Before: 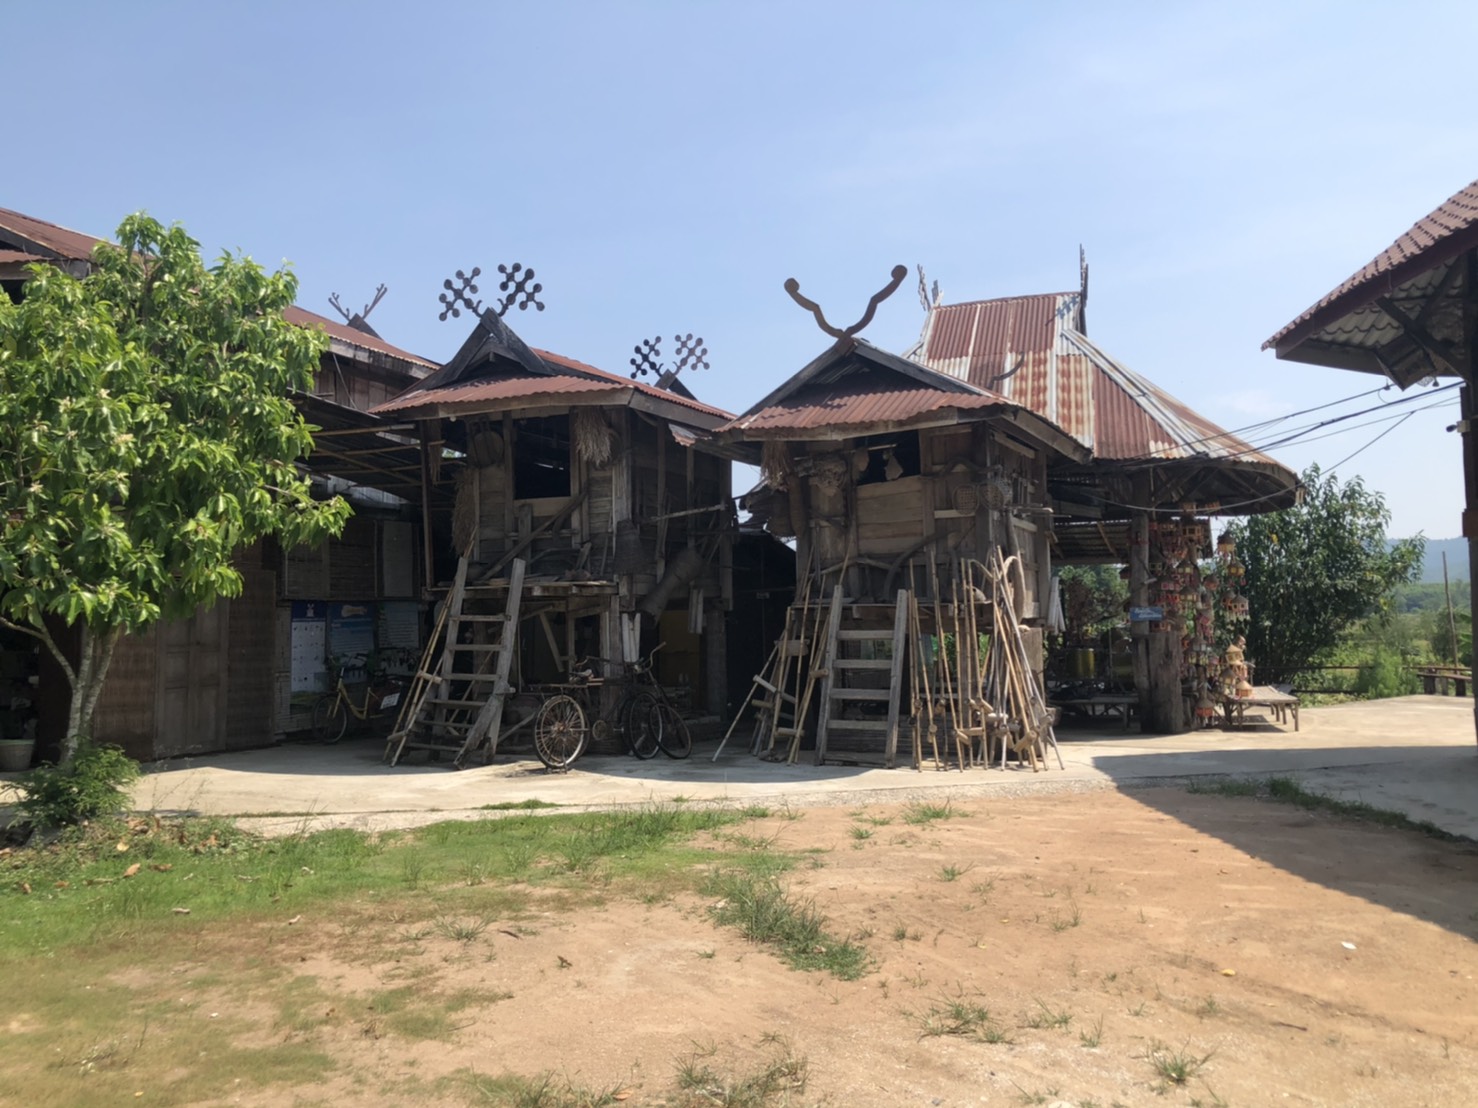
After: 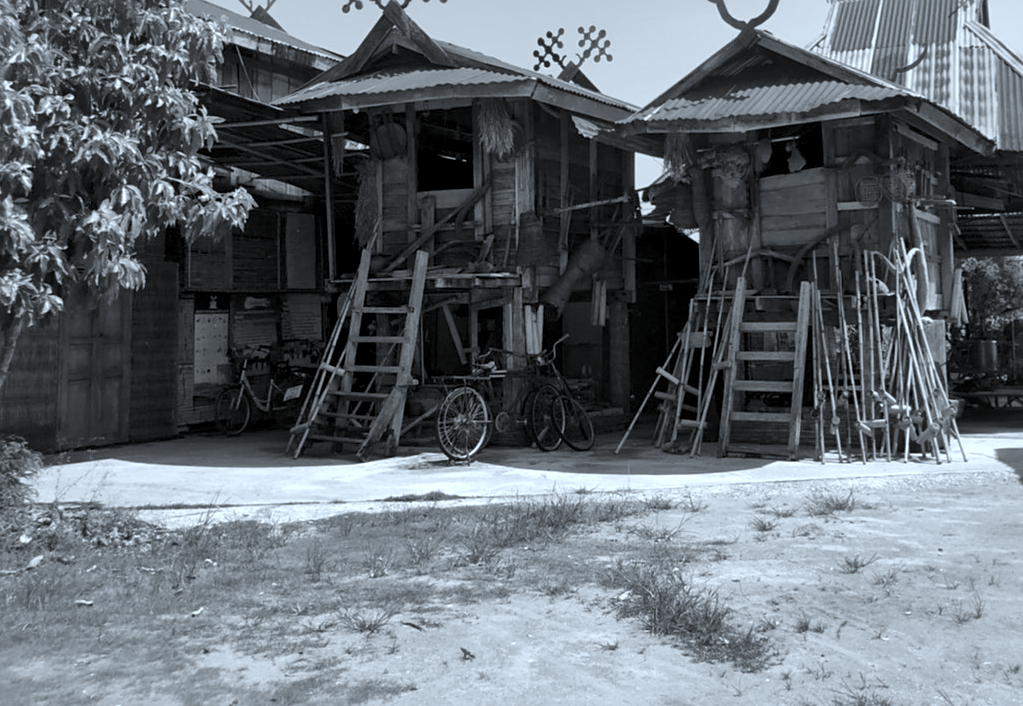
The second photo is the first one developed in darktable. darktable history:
sharpen: amount 0.208
local contrast: mode bilateral grid, contrast 25, coarseness 46, detail 150%, midtone range 0.2
contrast brightness saturation: saturation -0.998
color correction: highlights a* -3.9, highlights b* -10.79
crop: left 6.618%, top 27.881%, right 24.114%, bottom 8.363%
